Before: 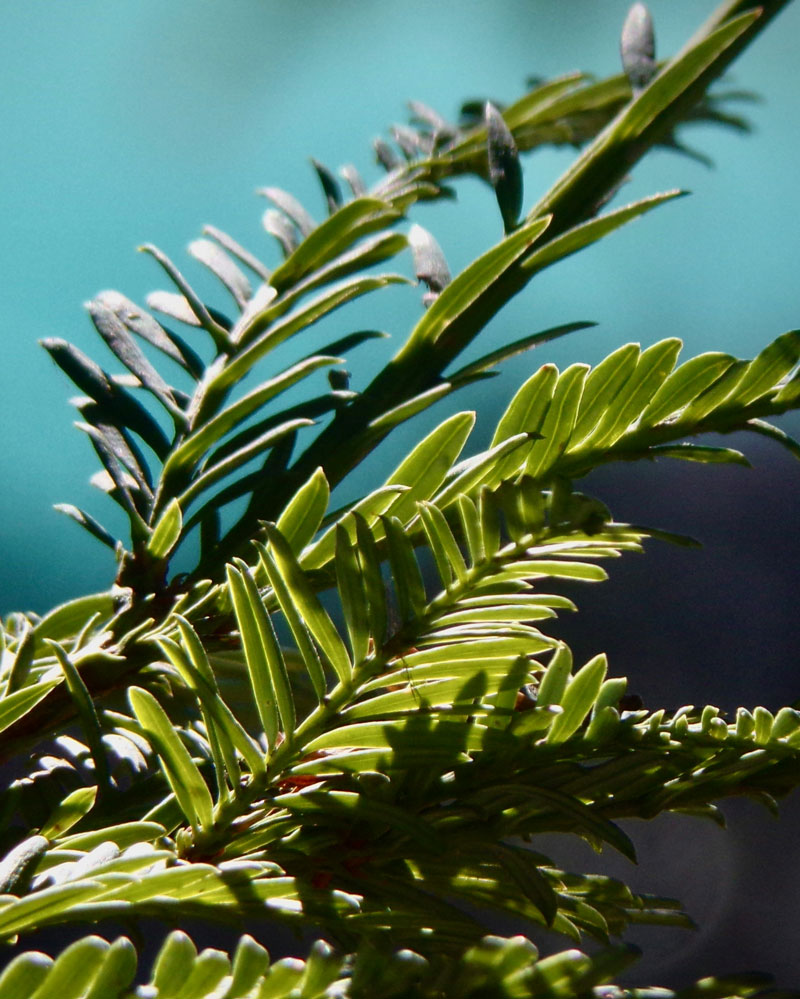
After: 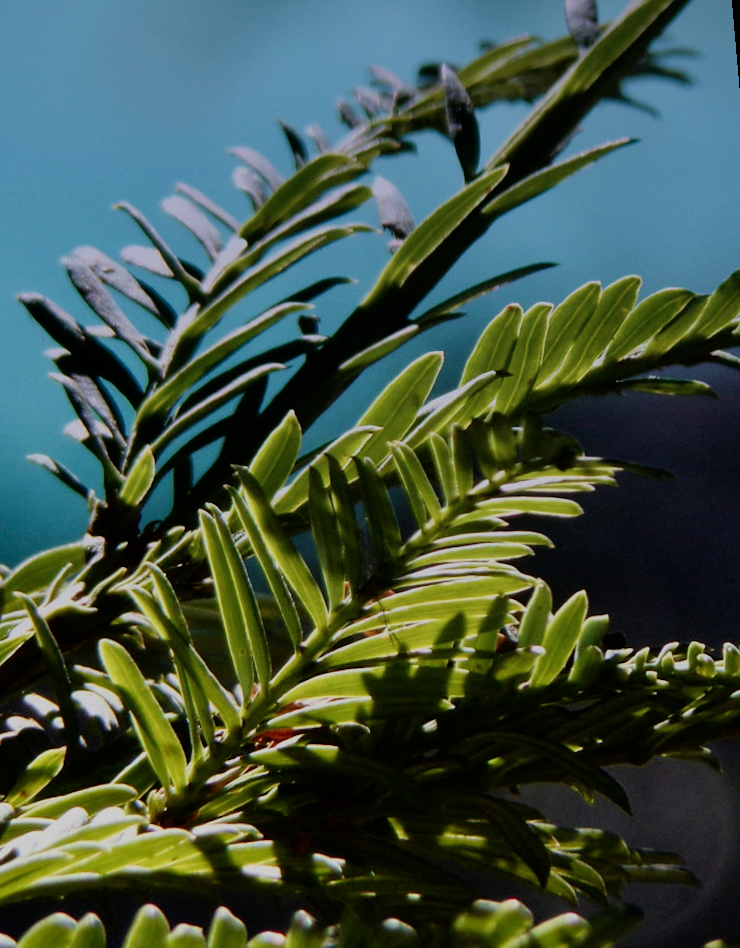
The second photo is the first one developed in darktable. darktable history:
graduated density: hue 238.83°, saturation 50%
filmic rgb: black relative exposure -7.65 EV, white relative exposure 4.56 EV, hardness 3.61
rotate and perspective: rotation -1.68°, lens shift (vertical) -0.146, crop left 0.049, crop right 0.912, crop top 0.032, crop bottom 0.96
